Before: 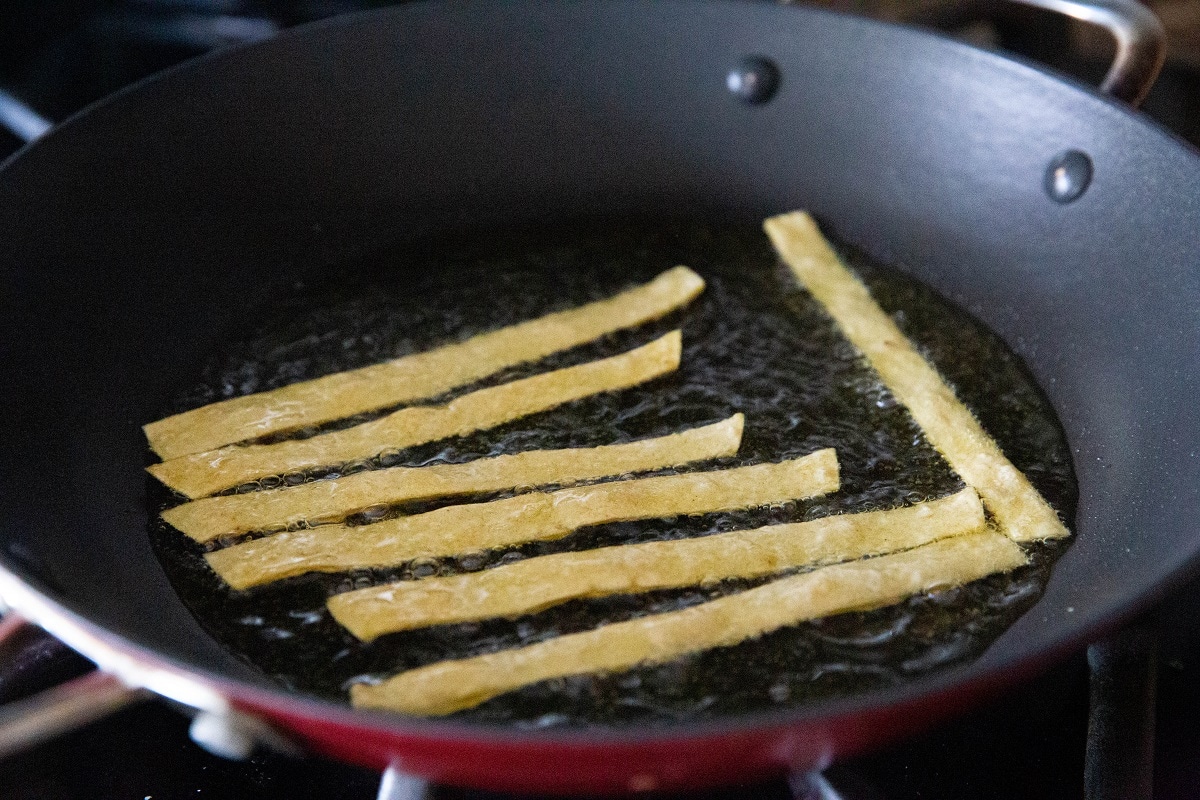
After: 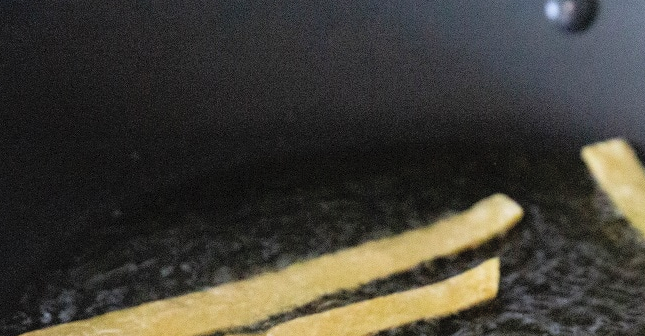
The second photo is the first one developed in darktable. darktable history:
crop: left 15.179%, top 9.039%, right 31.064%, bottom 48.899%
contrast brightness saturation: brightness 0.123
